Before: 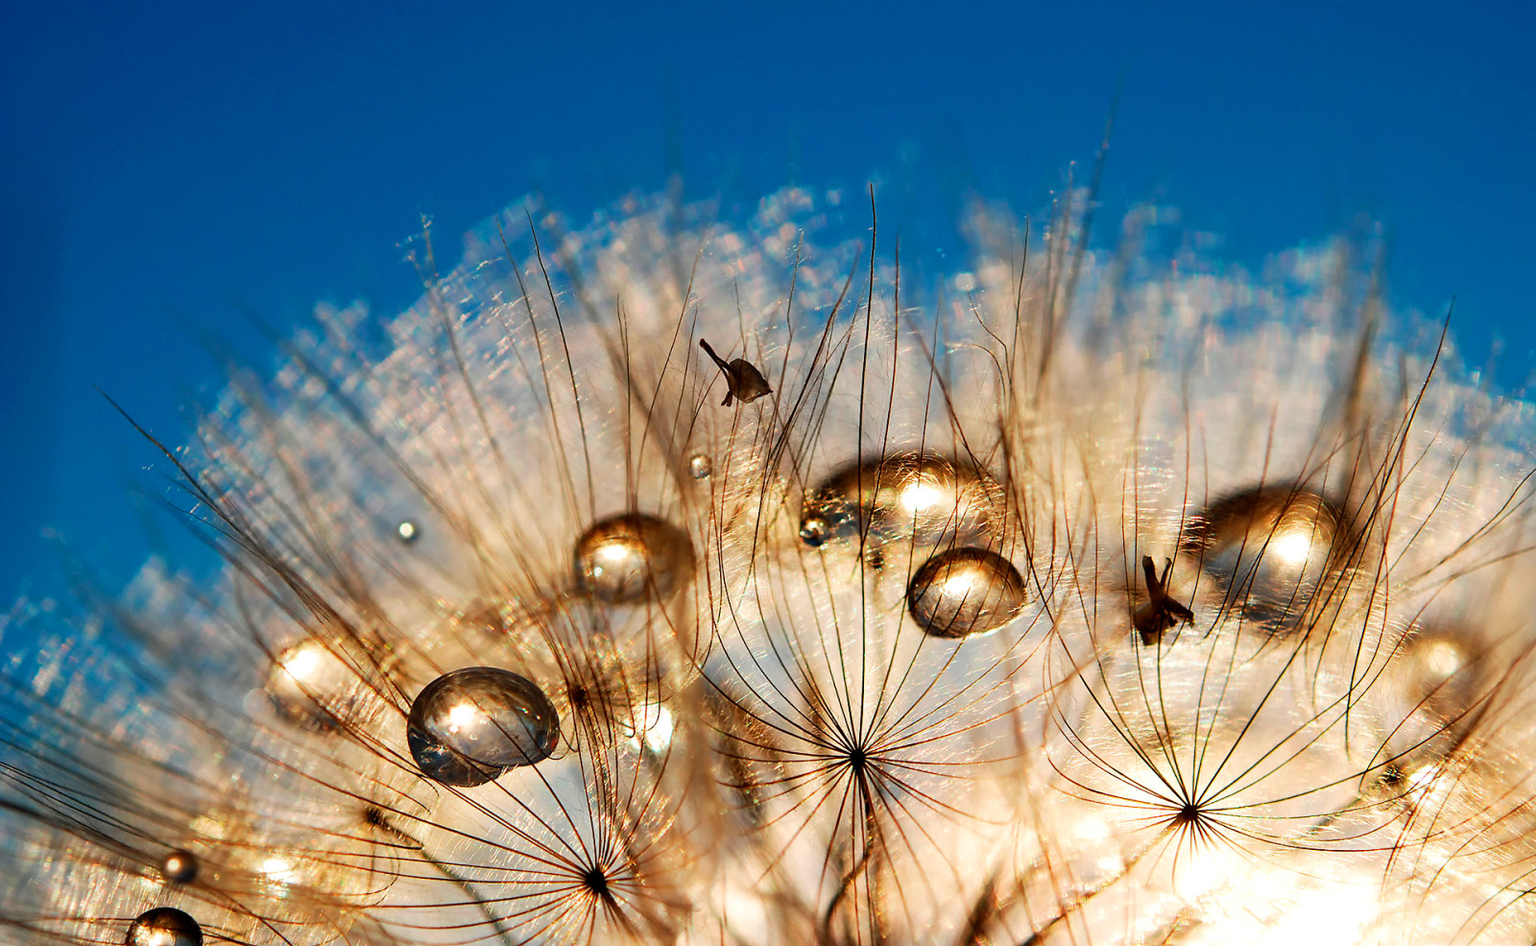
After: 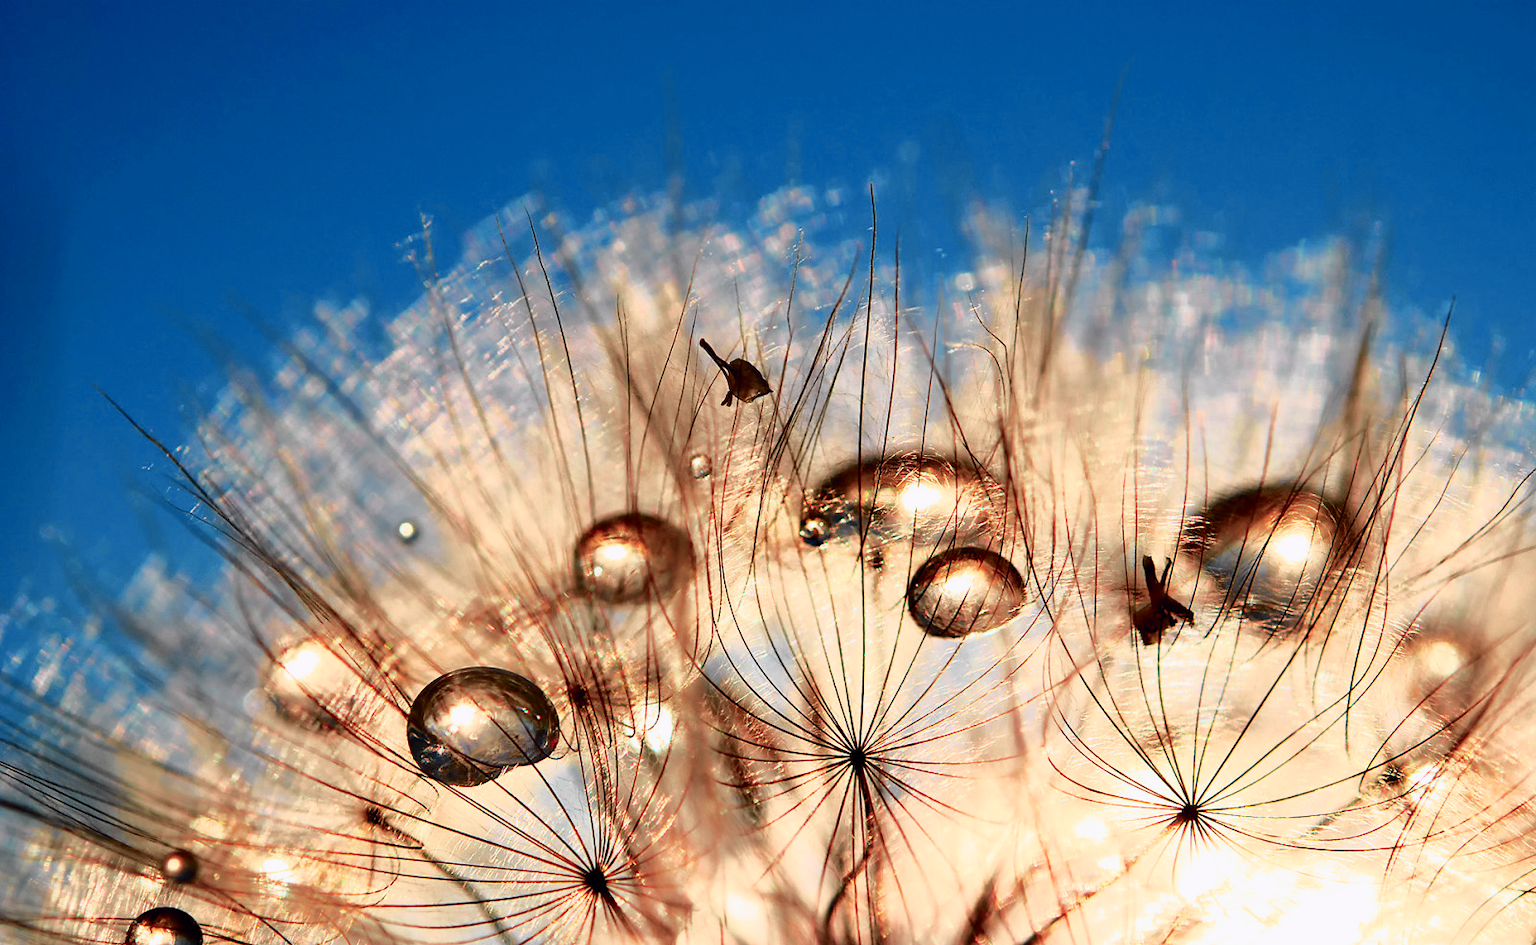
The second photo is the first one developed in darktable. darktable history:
tone curve: curves: ch0 [(0, 0) (0.105, 0.068) (0.195, 0.162) (0.283, 0.283) (0.384, 0.404) (0.485, 0.531) (0.638, 0.681) (0.795, 0.879) (1, 0.977)]; ch1 [(0, 0) (0.161, 0.092) (0.35, 0.33) (0.379, 0.401) (0.456, 0.469) (0.498, 0.503) (0.531, 0.537) (0.596, 0.621) (0.635, 0.671) (1, 1)]; ch2 [(0, 0) (0.371, 0.362) (0.437, 0.437) (0.483, 0.484) (0.53, 0.515) (0.56, 0.58) (0.622, 0.606) (1, 1)], color space Lab, independent channels, preserve colors none
